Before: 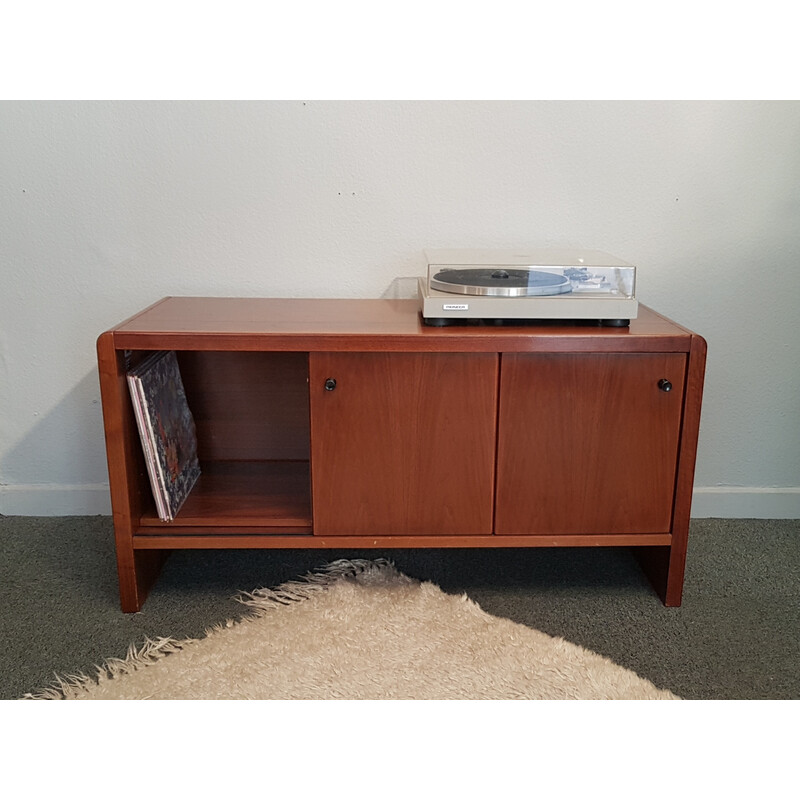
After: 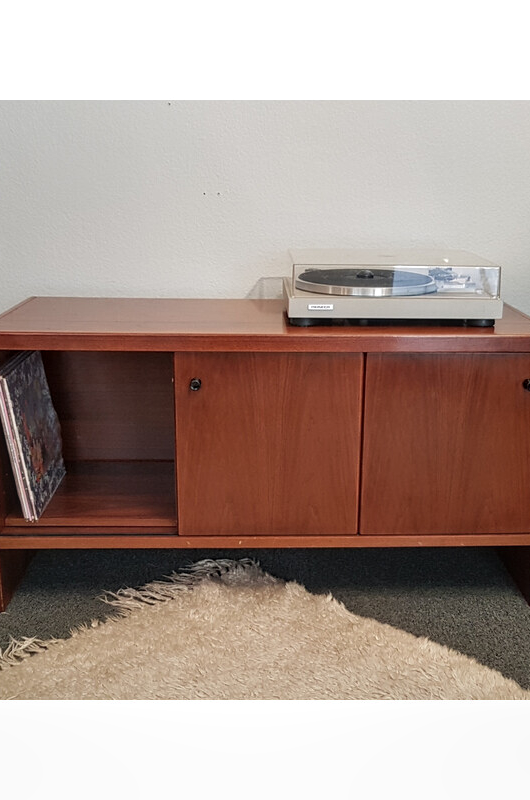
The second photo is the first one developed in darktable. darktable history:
local contrast: on, module defaults
crop: left 16.895%, right 16.767%
